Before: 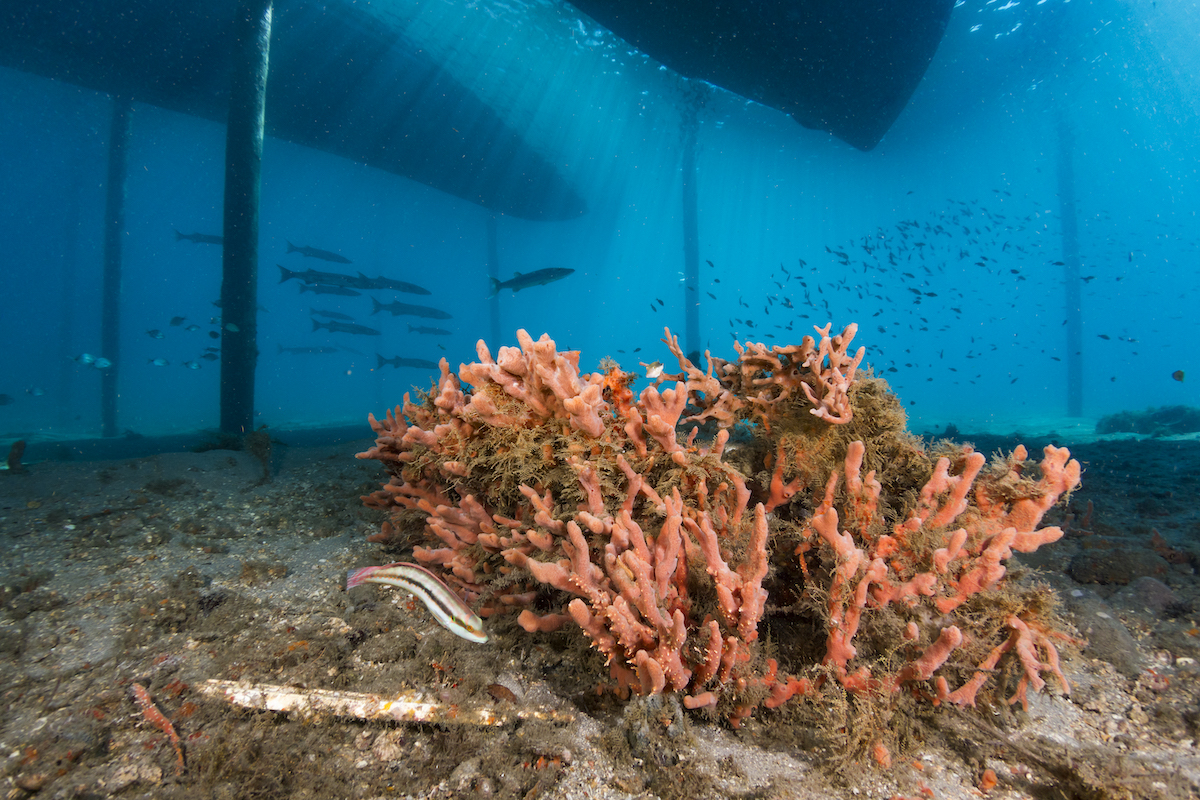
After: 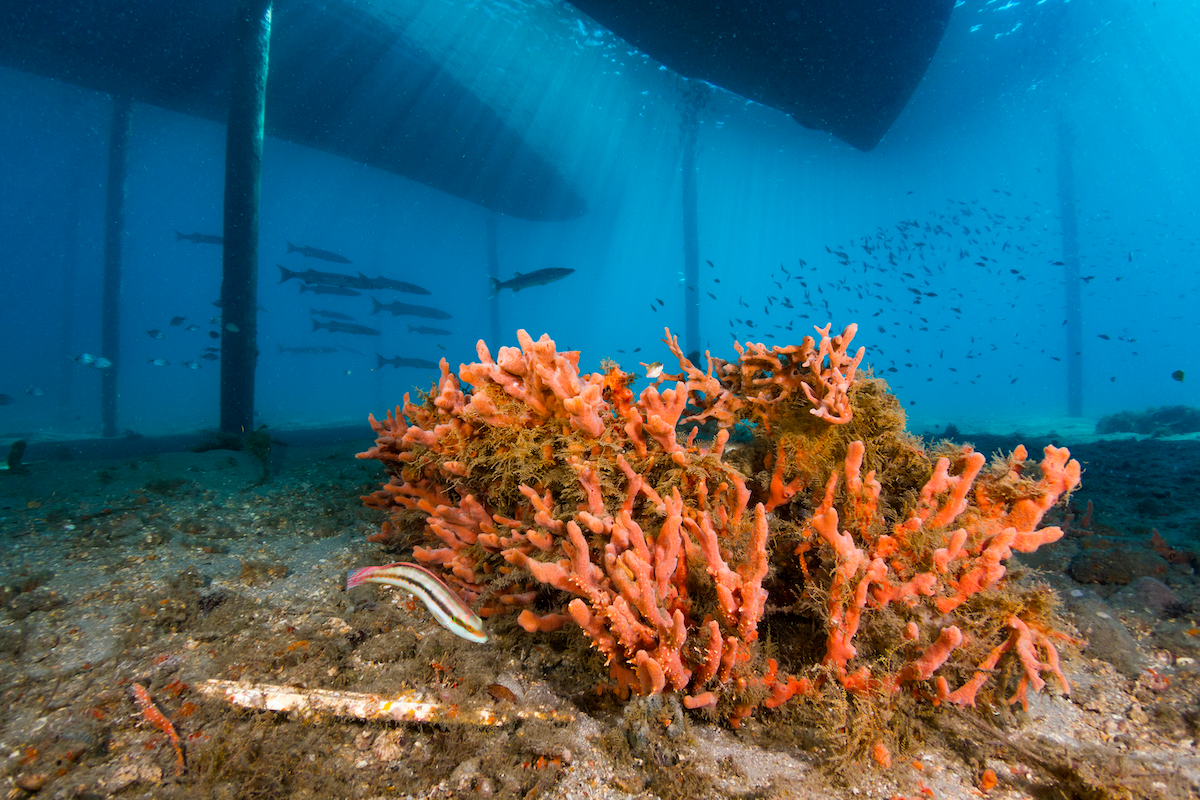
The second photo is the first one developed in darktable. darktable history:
color balance rgb: perceptual saturation grading › global saturation 25.702%
